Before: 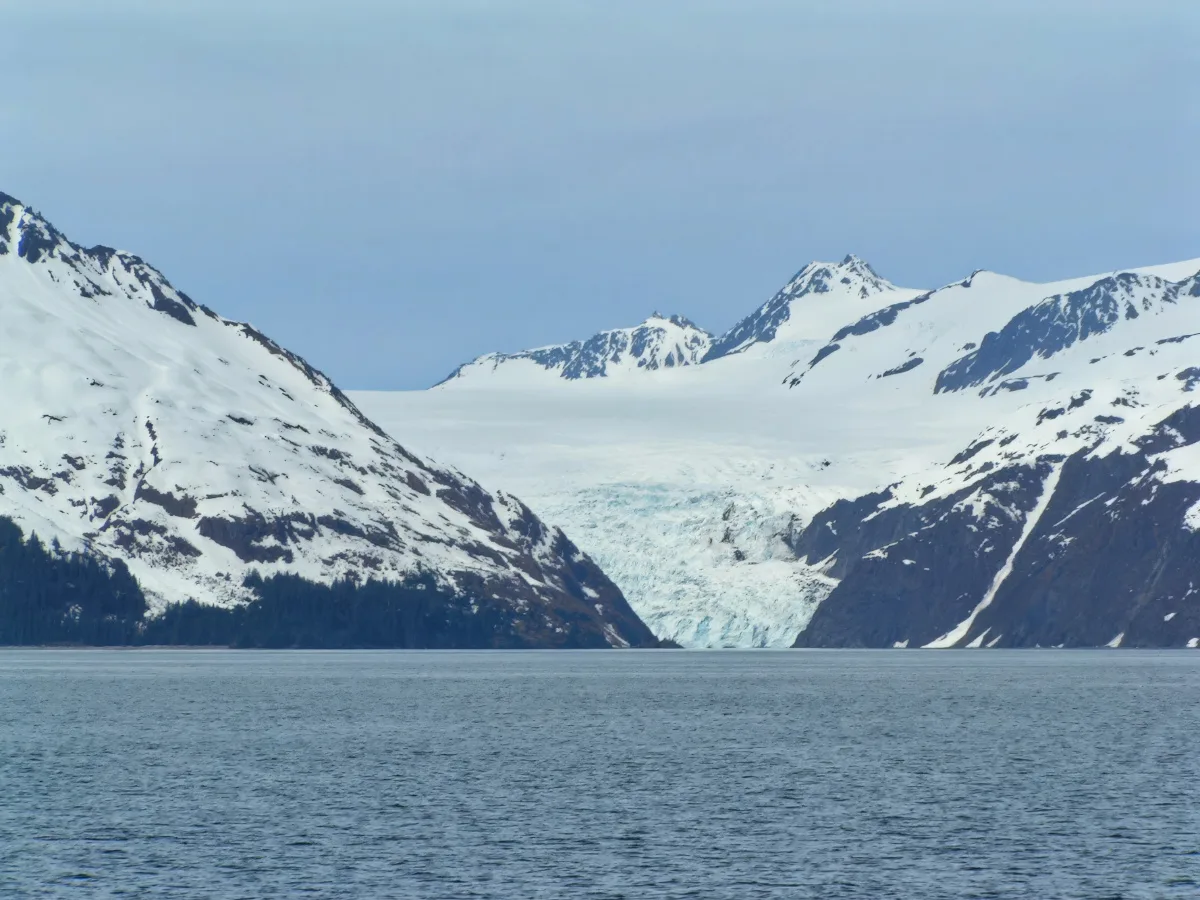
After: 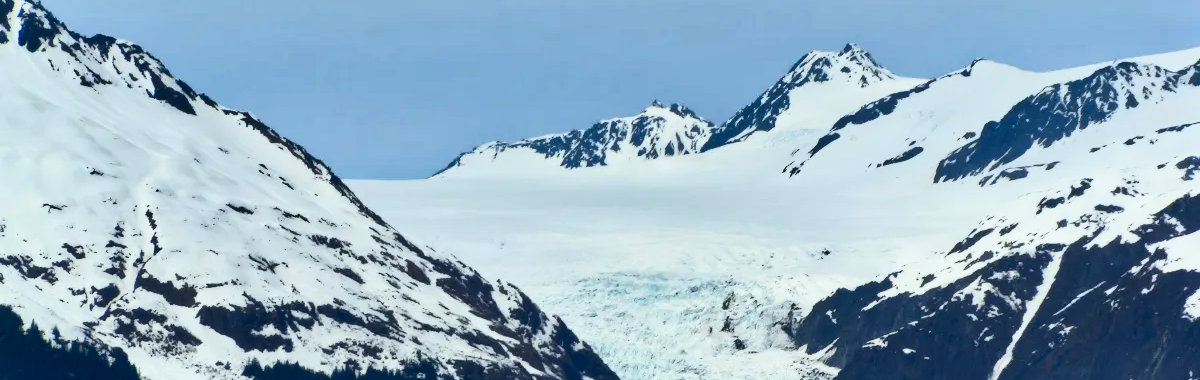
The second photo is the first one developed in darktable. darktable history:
contrast brightness saturation: contrast 0.307, brightness -0.068, saturation 0.166
crop and rotate: top 23.497%, bottom 34.218%
shadows and highlights: shadows 59.58, soften with gaussian
